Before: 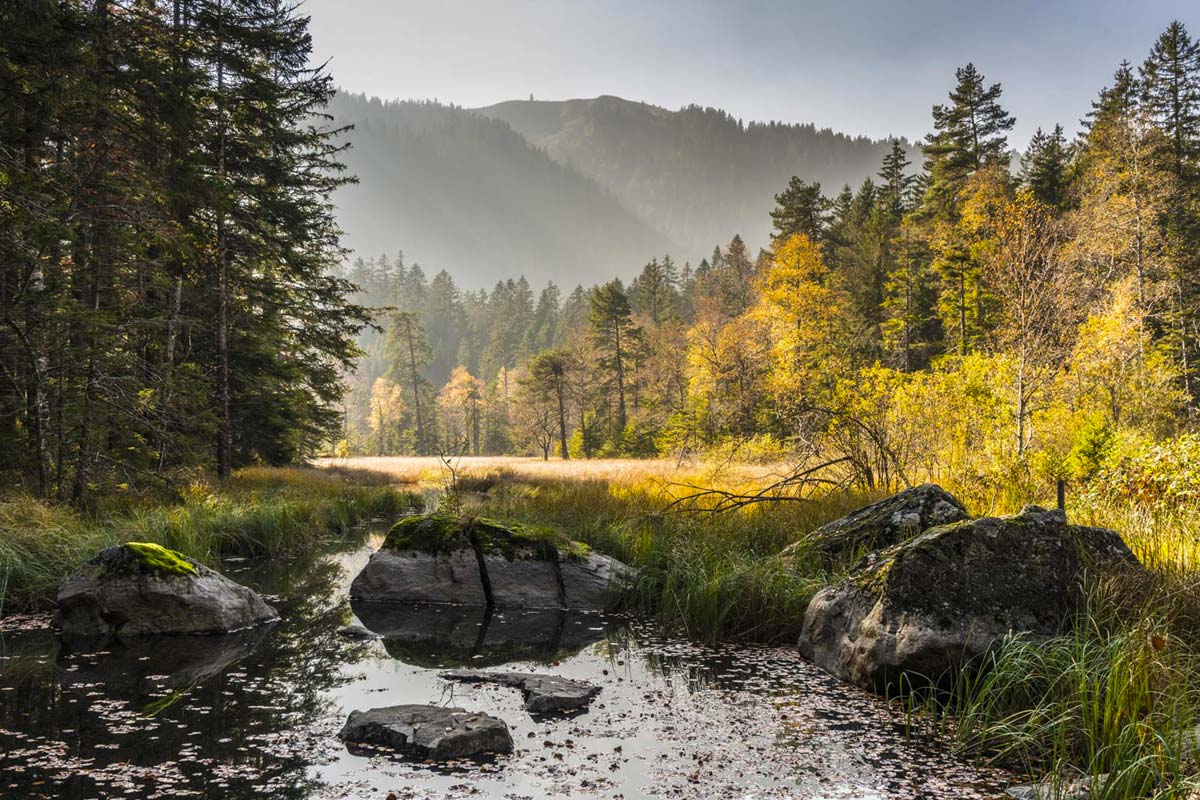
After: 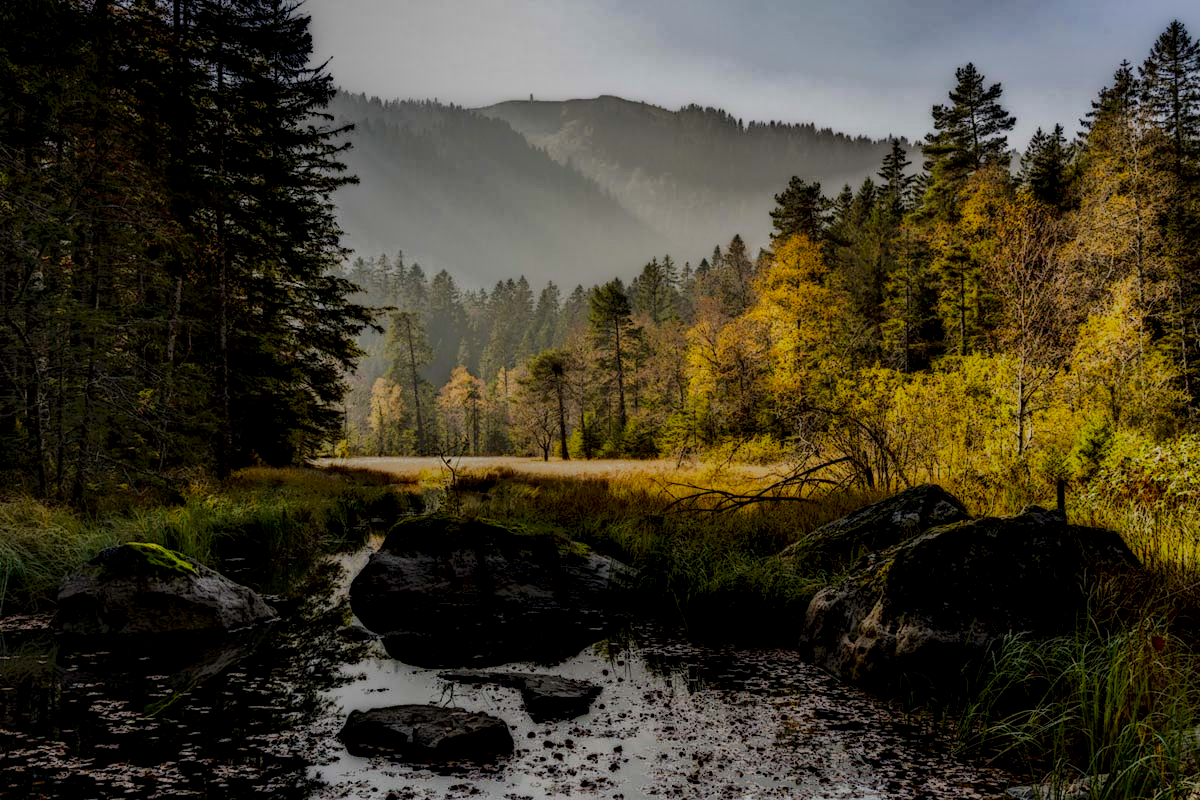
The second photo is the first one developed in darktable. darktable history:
local contrast: highlights 4%, shadows 205%, detail 164%, midtone range 0.006
